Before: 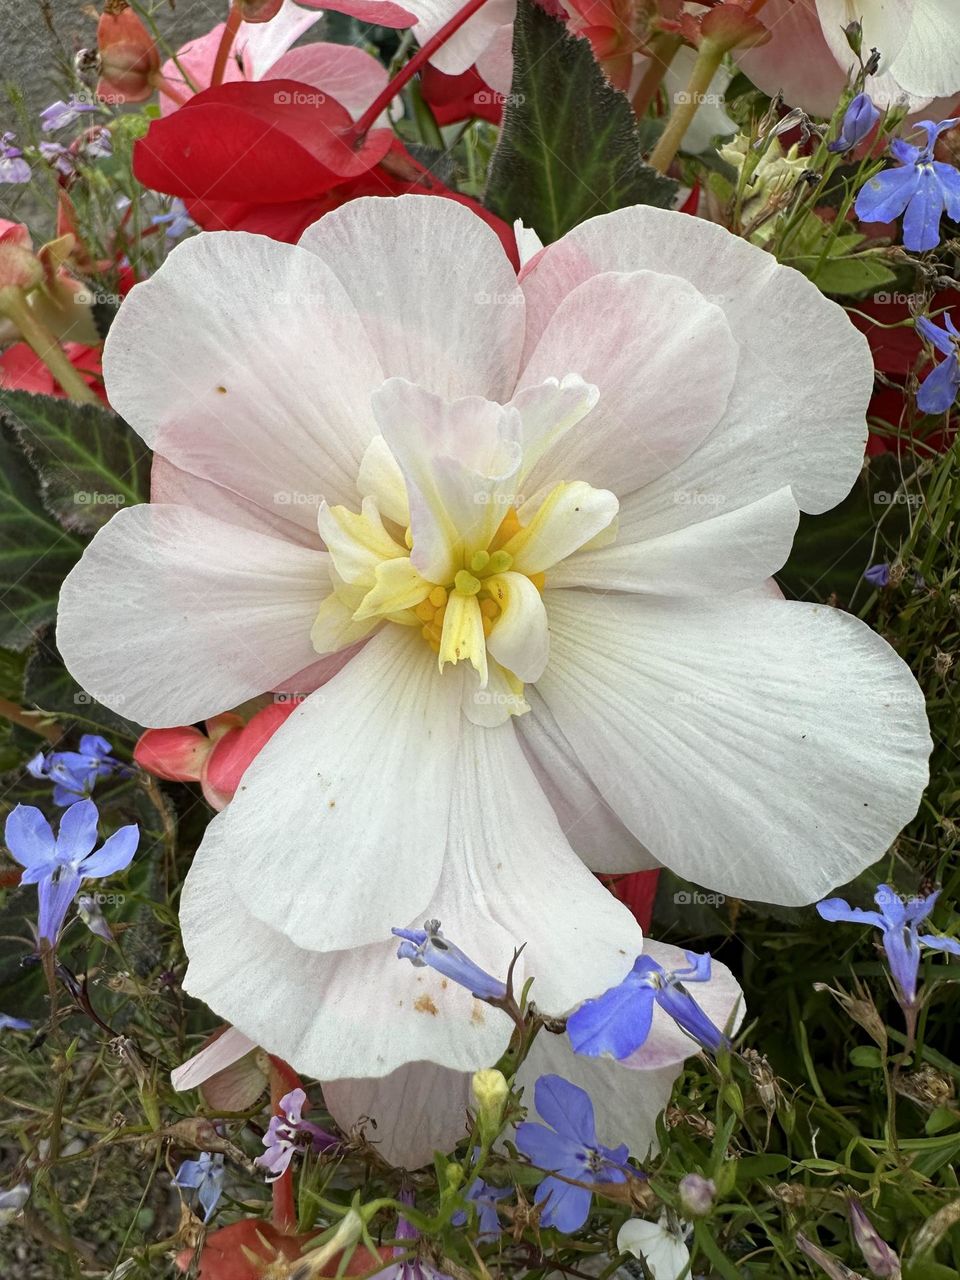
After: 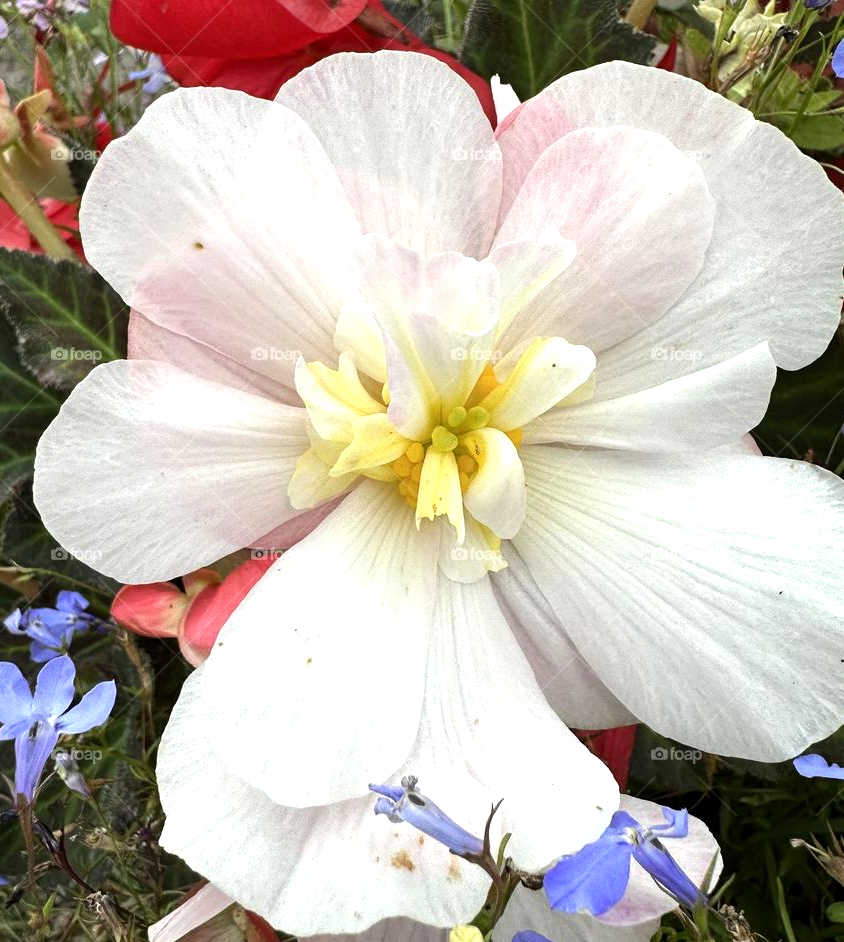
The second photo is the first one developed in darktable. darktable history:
tone equalizer: -8 EV -0.417 EV, -7 EV -0.389 EV, -6 EV -0.333 EV, -5 EV -0.222 EV, -3 EV 0.222 EV, -2 EV 0.333 EV, -1 EV 0.389 EV, +0 EV 0.417 EV, edges refinement/feathering 500, mask exposure compensation -1.57 EV, preserve details no
exposure: black level correction 0.001, exposure 0.191 EV, compensate highlight preservation false
crop and rotate: left 2.425%, top 11.305%, right 9.6%, bottom 15.08%
